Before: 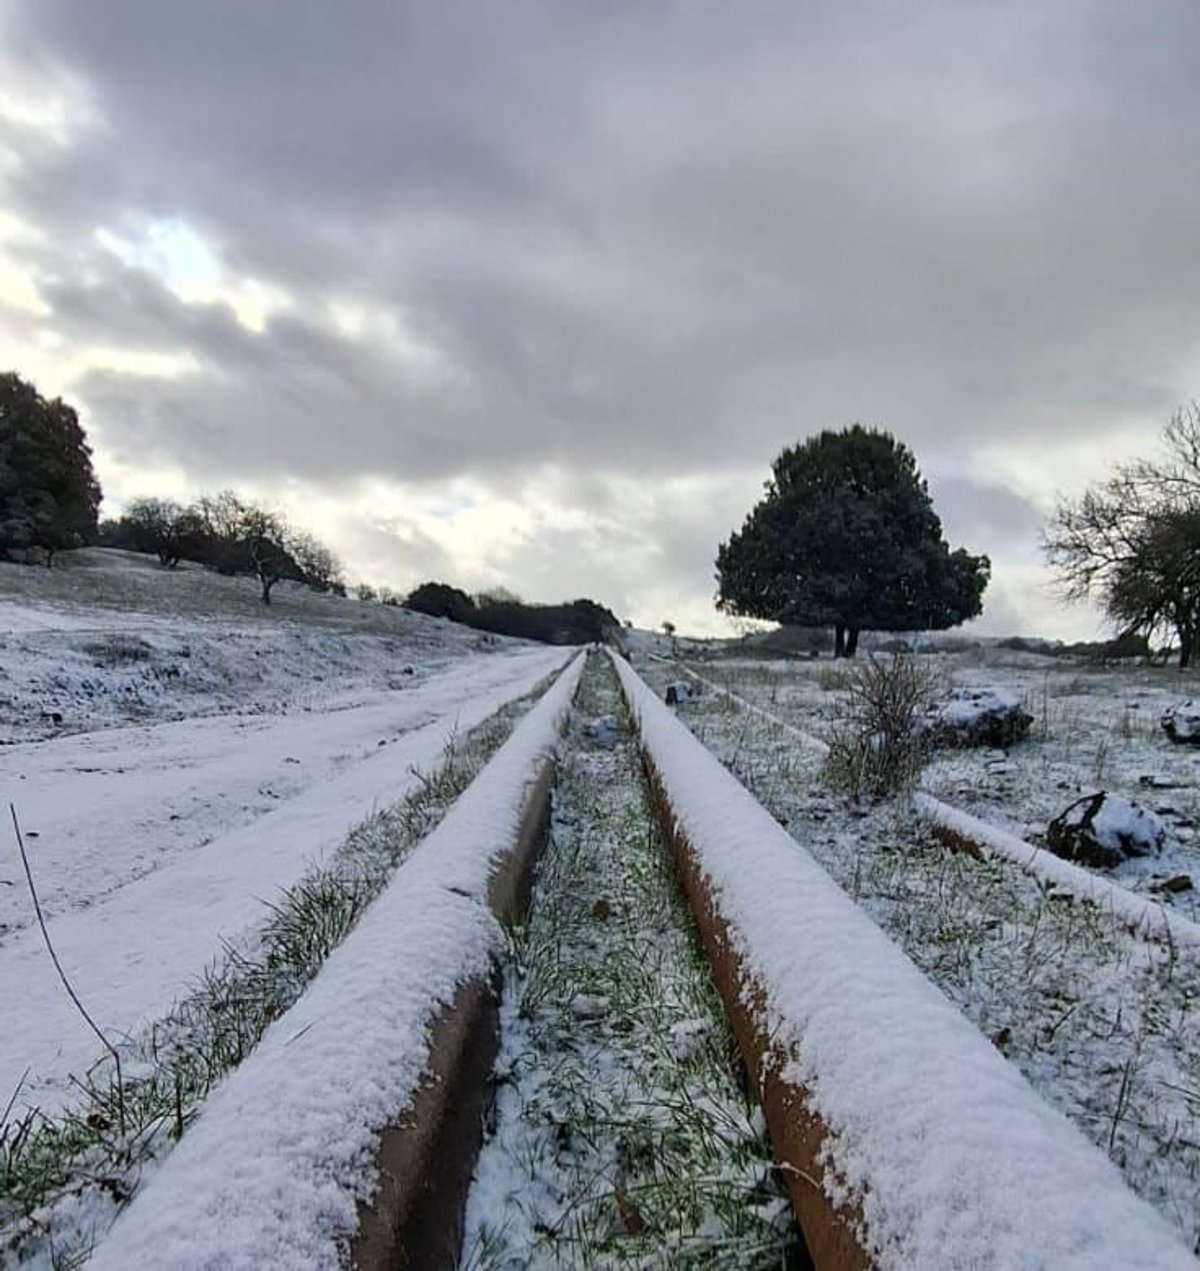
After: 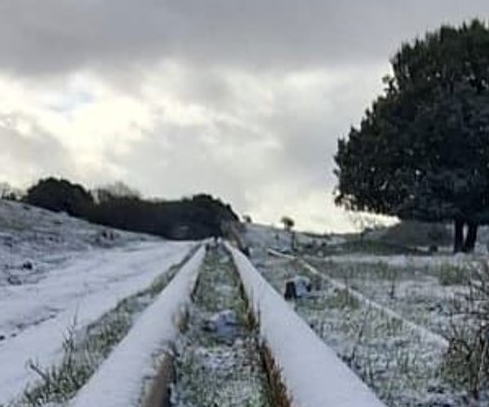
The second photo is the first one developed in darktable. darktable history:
crop: left 31.767%, top 31.943%, right 27.482%, bottom 35.998%
